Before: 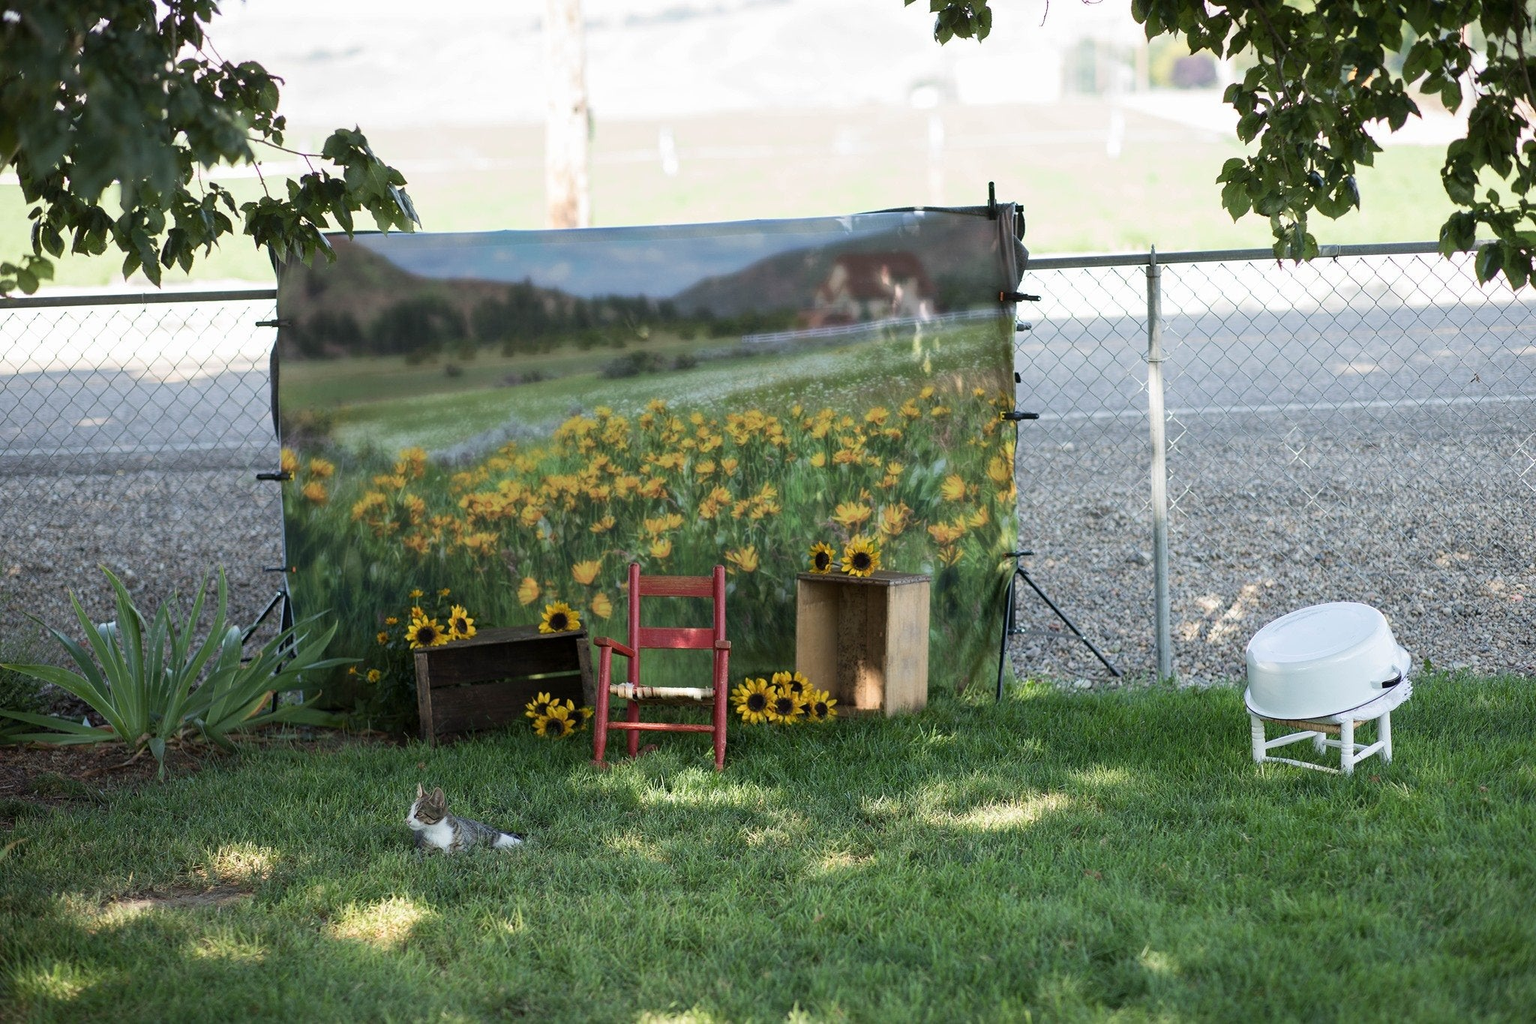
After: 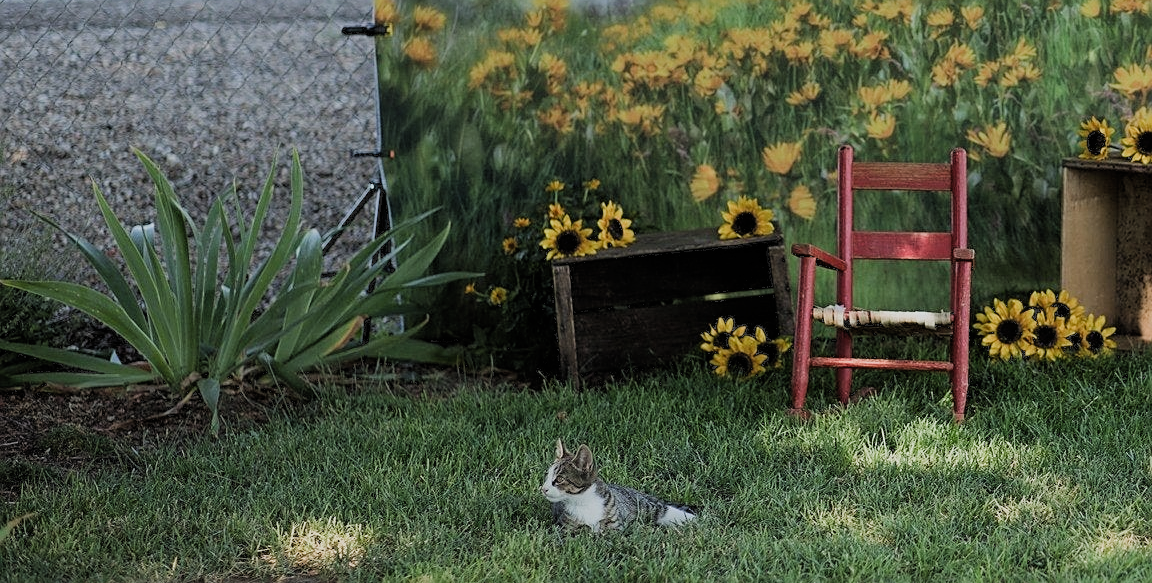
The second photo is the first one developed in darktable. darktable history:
sharpen: on, module defaults
filmic rgb: black relative exposure -7.65 EV, white relative exposure 4.56 EV, threshold 5.97 EV, hardness 3.61, add noise in highlights 0.001, preserve chrominance luminance Y, color science v3 (2019), use custom middle-gray values true, contrast in highlights soft, enable highlight reconstruction true
crop: top 44.394%, right 43.744%, bottom 12.858%
